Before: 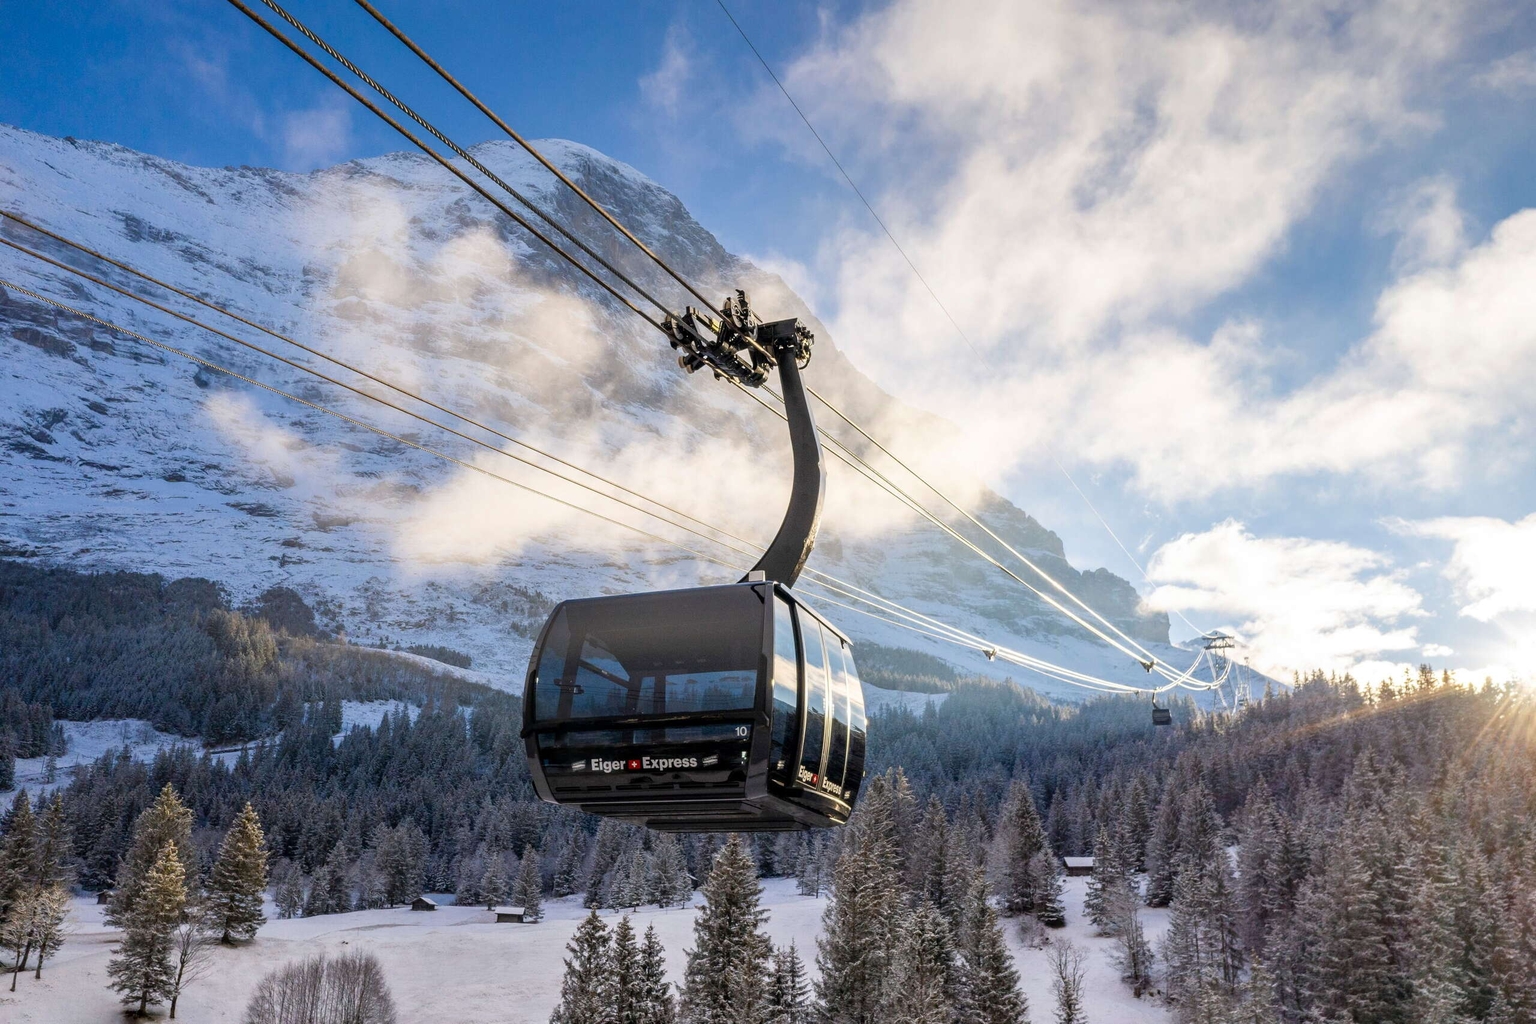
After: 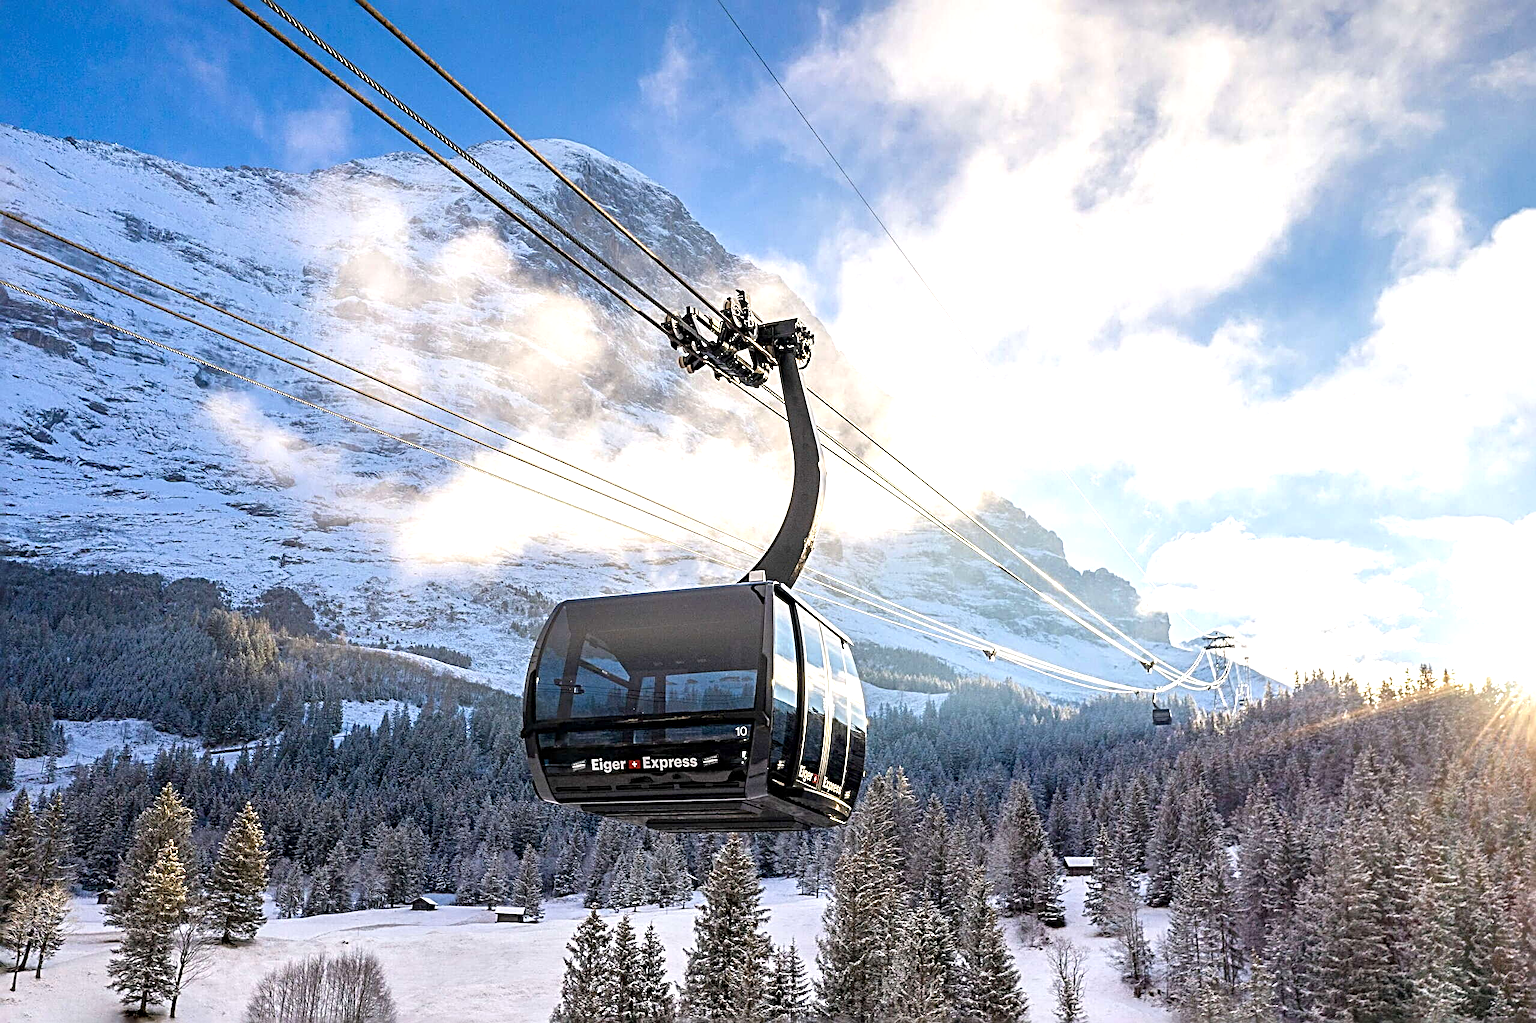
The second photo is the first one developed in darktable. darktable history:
sharpen: radius 3.643, amount 0.929
exposure: exposure 0.605 EV, compensate highlight preservation false
